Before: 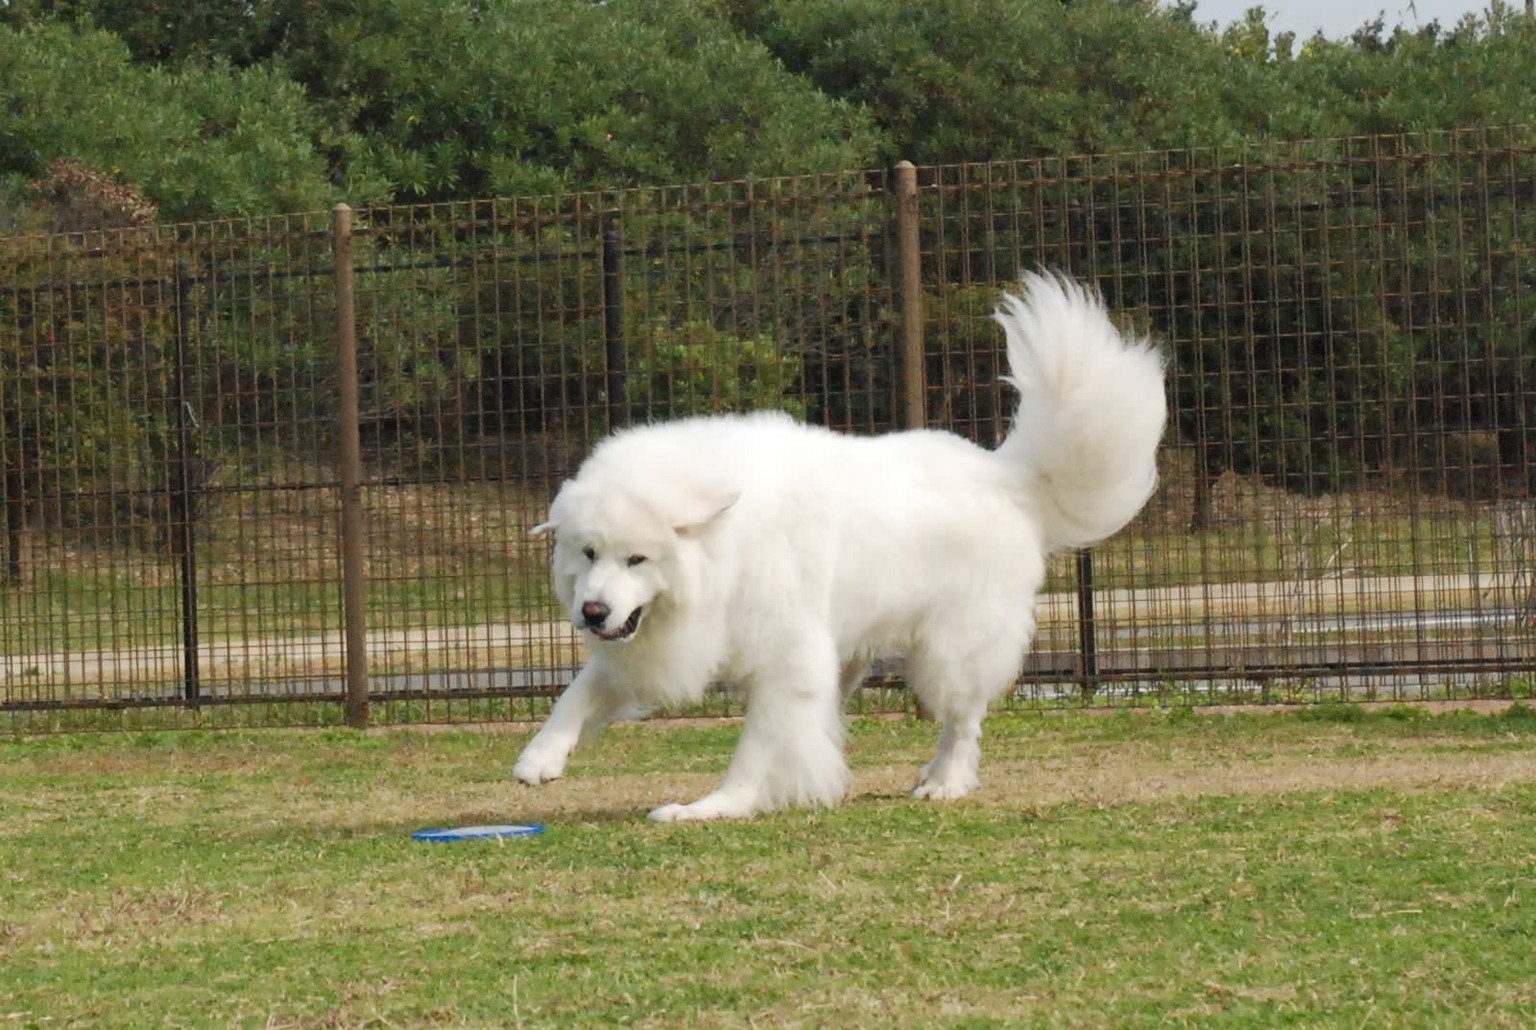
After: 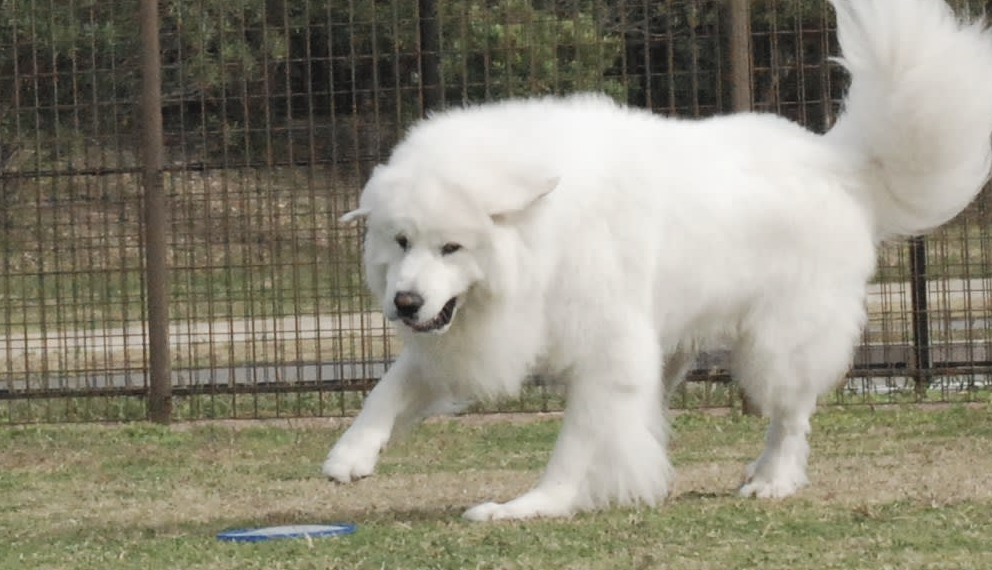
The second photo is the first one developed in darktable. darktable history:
crop: left 13.312%, top 31.28%, right 24.627%, bottom 15.582%
contrast brightness saturation: contrast -0.05, saturation -0.41
